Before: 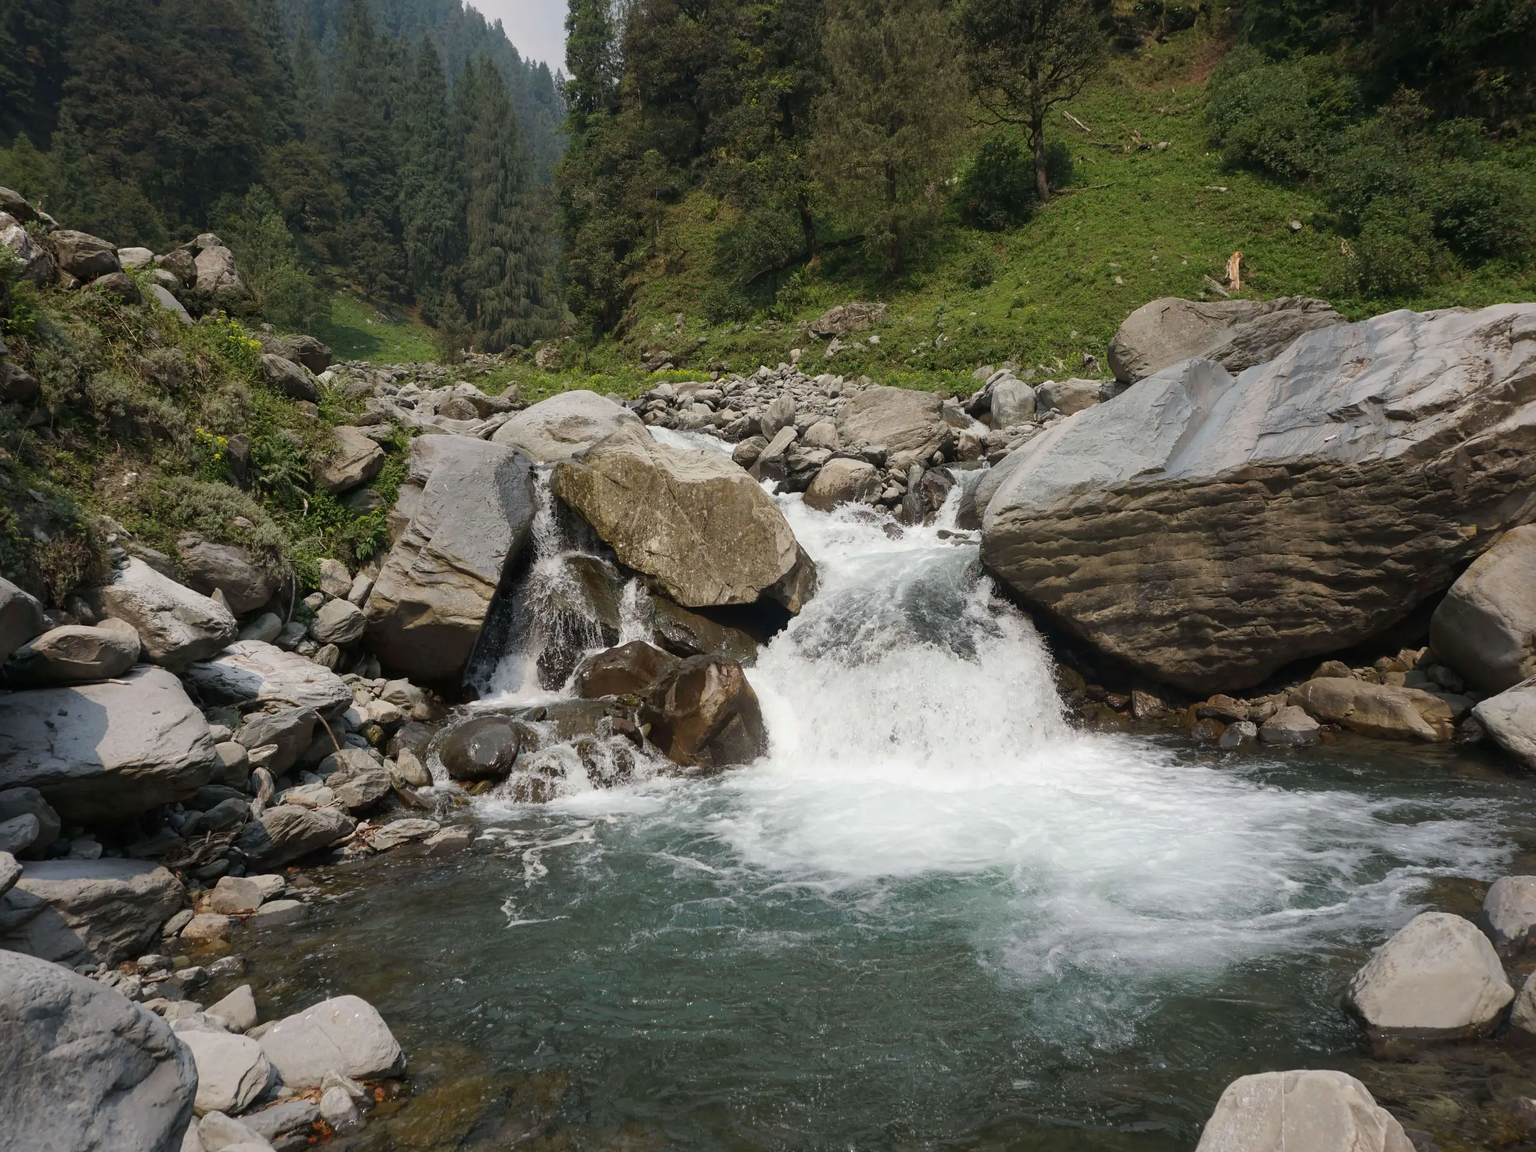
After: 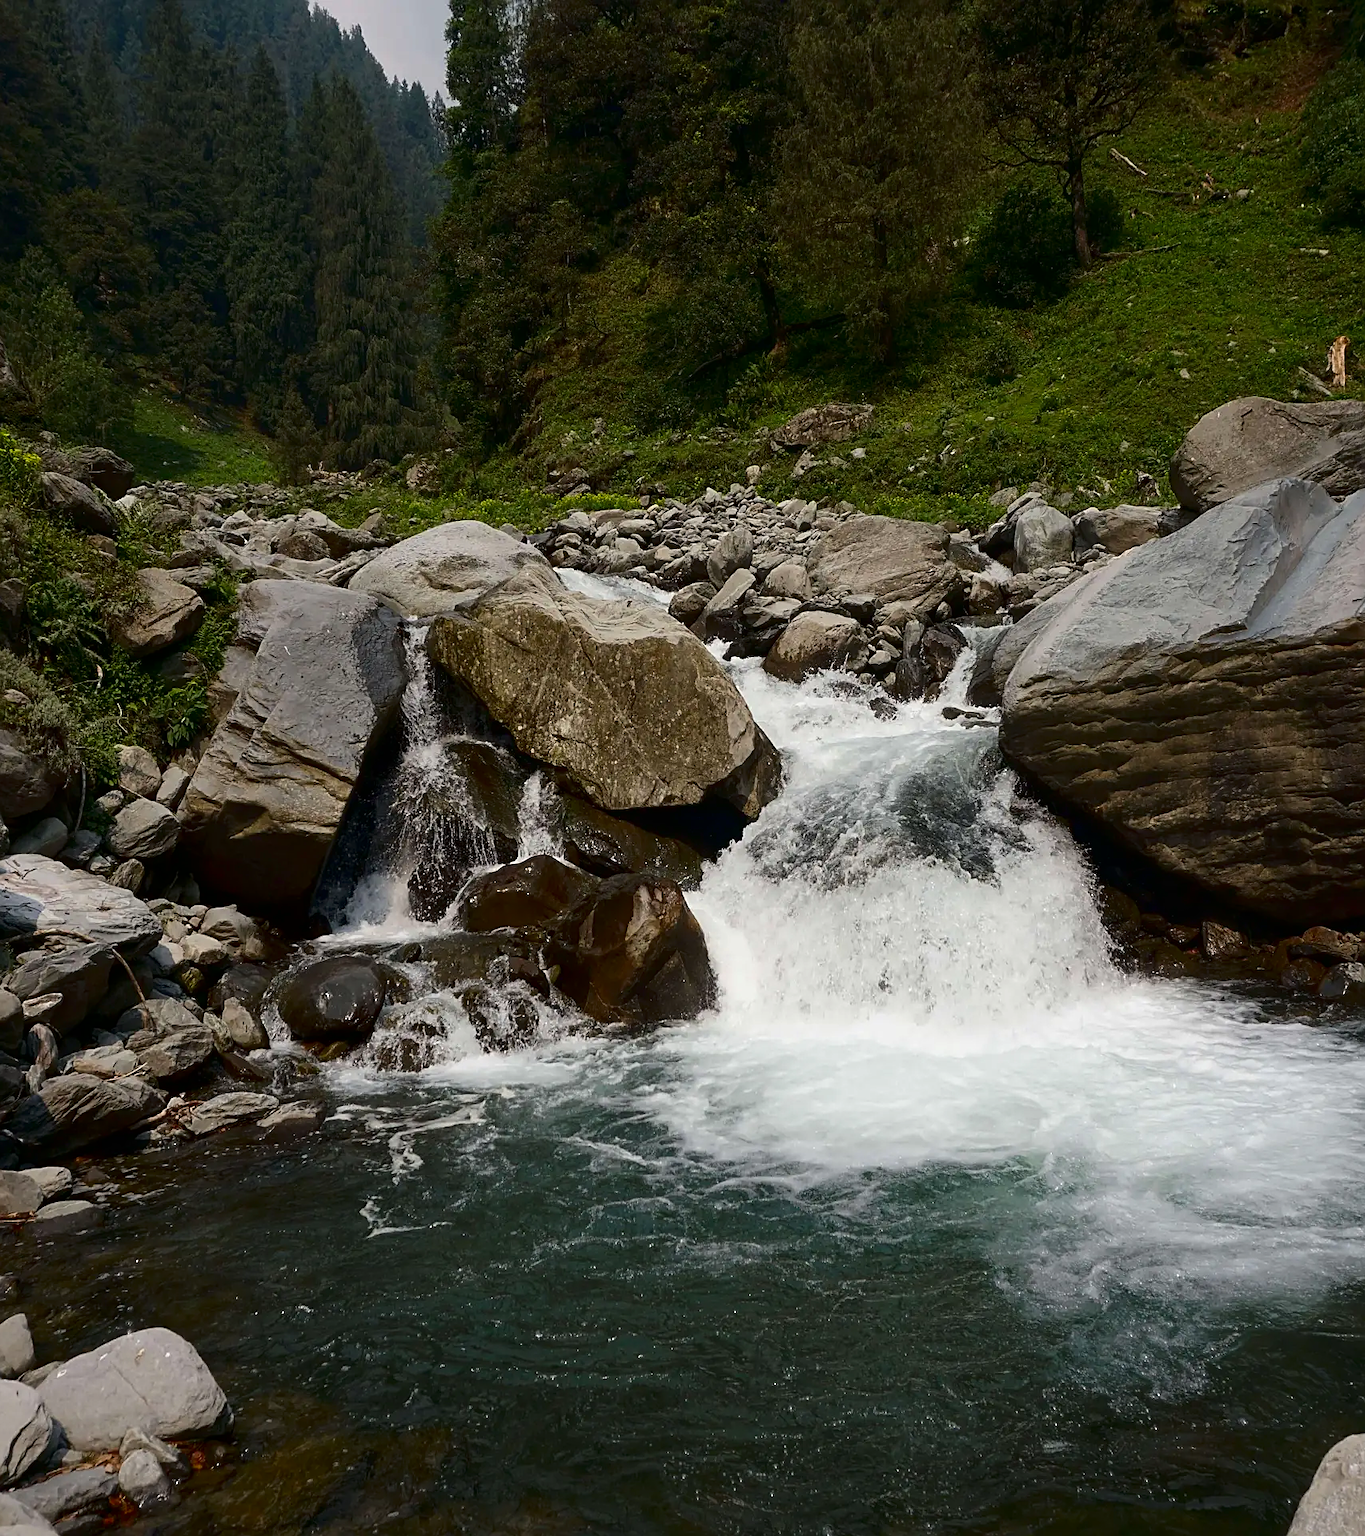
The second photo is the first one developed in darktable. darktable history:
crop and rotate: left 15.055%, right 18.278%
sharpen: on, module defaults
contrast brightness saturation: contrast 0.13, brightness -0.24, saturation 0.14
